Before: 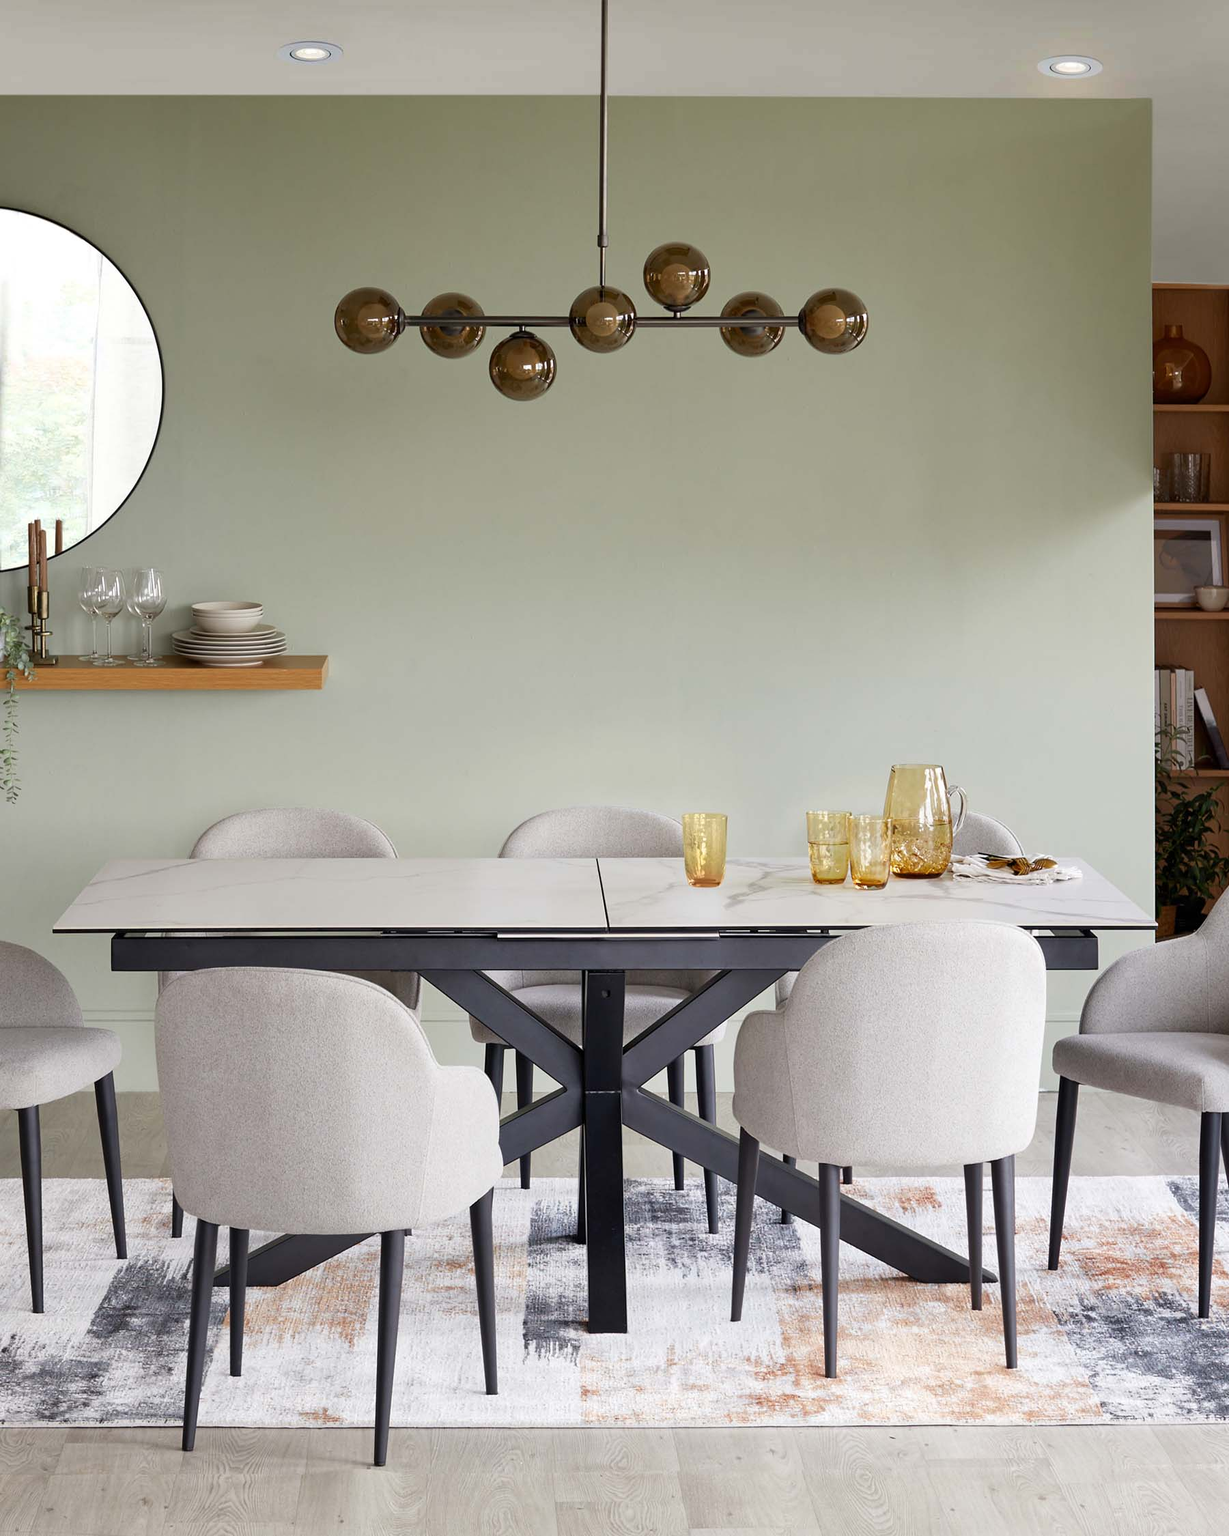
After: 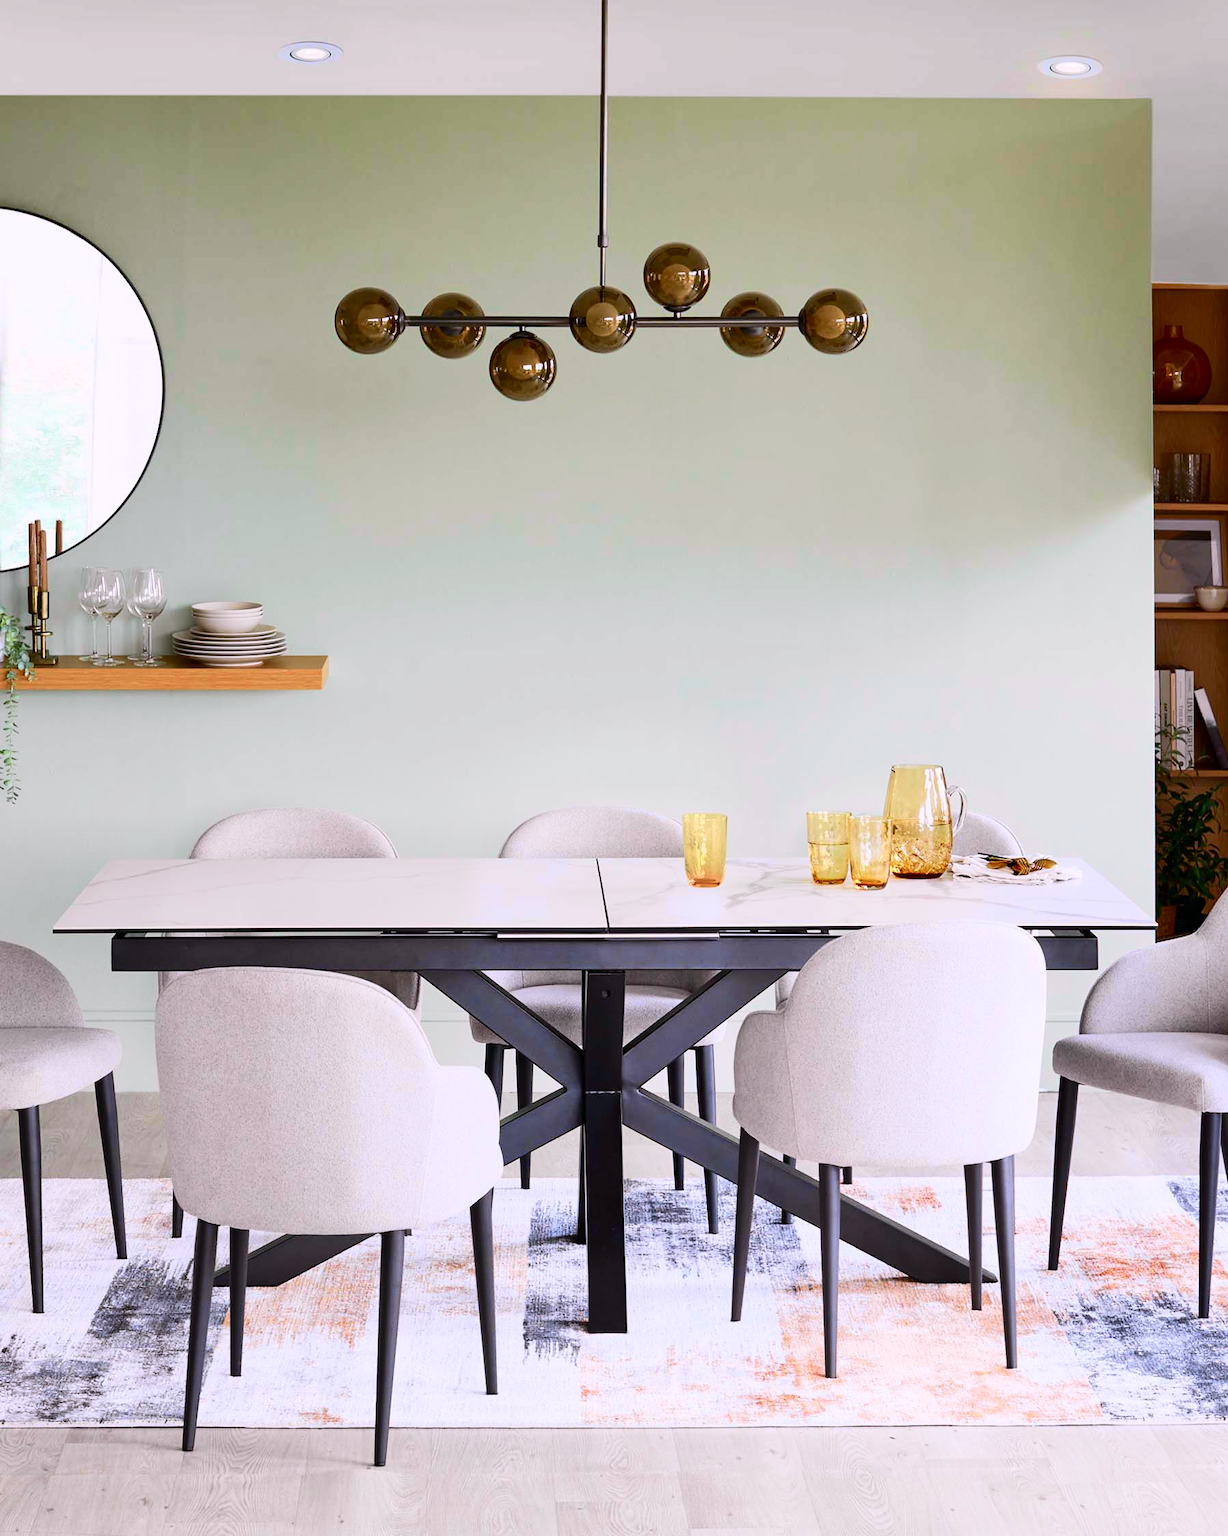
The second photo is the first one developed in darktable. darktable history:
color balance rgb: perceptual saturation grading › global saturation -3%
white balance: red 1.004, blue 1.096
tone curve: curves: ch0 [(0, 0.003) (0.044, 0.032) (0.12, 0.089) (0.197, 0.168) (0.281, 0.273) (0.468, 0.548) (0.588, 0.71) (0.701, 0.815) (0.86, 0.922) (1, 0.982)]; ch1 [(0, 0) (0.247, 0.215) (0.433, 0.382) (0.466, 0.426) (0.493, 0.481) (0.501, 0.5) (0.517, 0.524) (0.557, 0.582) (0.598, 0.651) (0.671, 0.735) (0.796, 0.85) (1, 1)]; ch2 [(0, 0) (0.249, 0.216) (0.357, 0.317) (0.448, 0.432) (0.478, 0.492) (0.498, 0.499) (0.517, 0.53) (0.537, 0.57) (0.569, 0.623) (0.61, 0.663) (0.706, 0.75) (0.808, 0.809) (0.991, 0.968)], color space Lab, independent channels, preserve colors none
